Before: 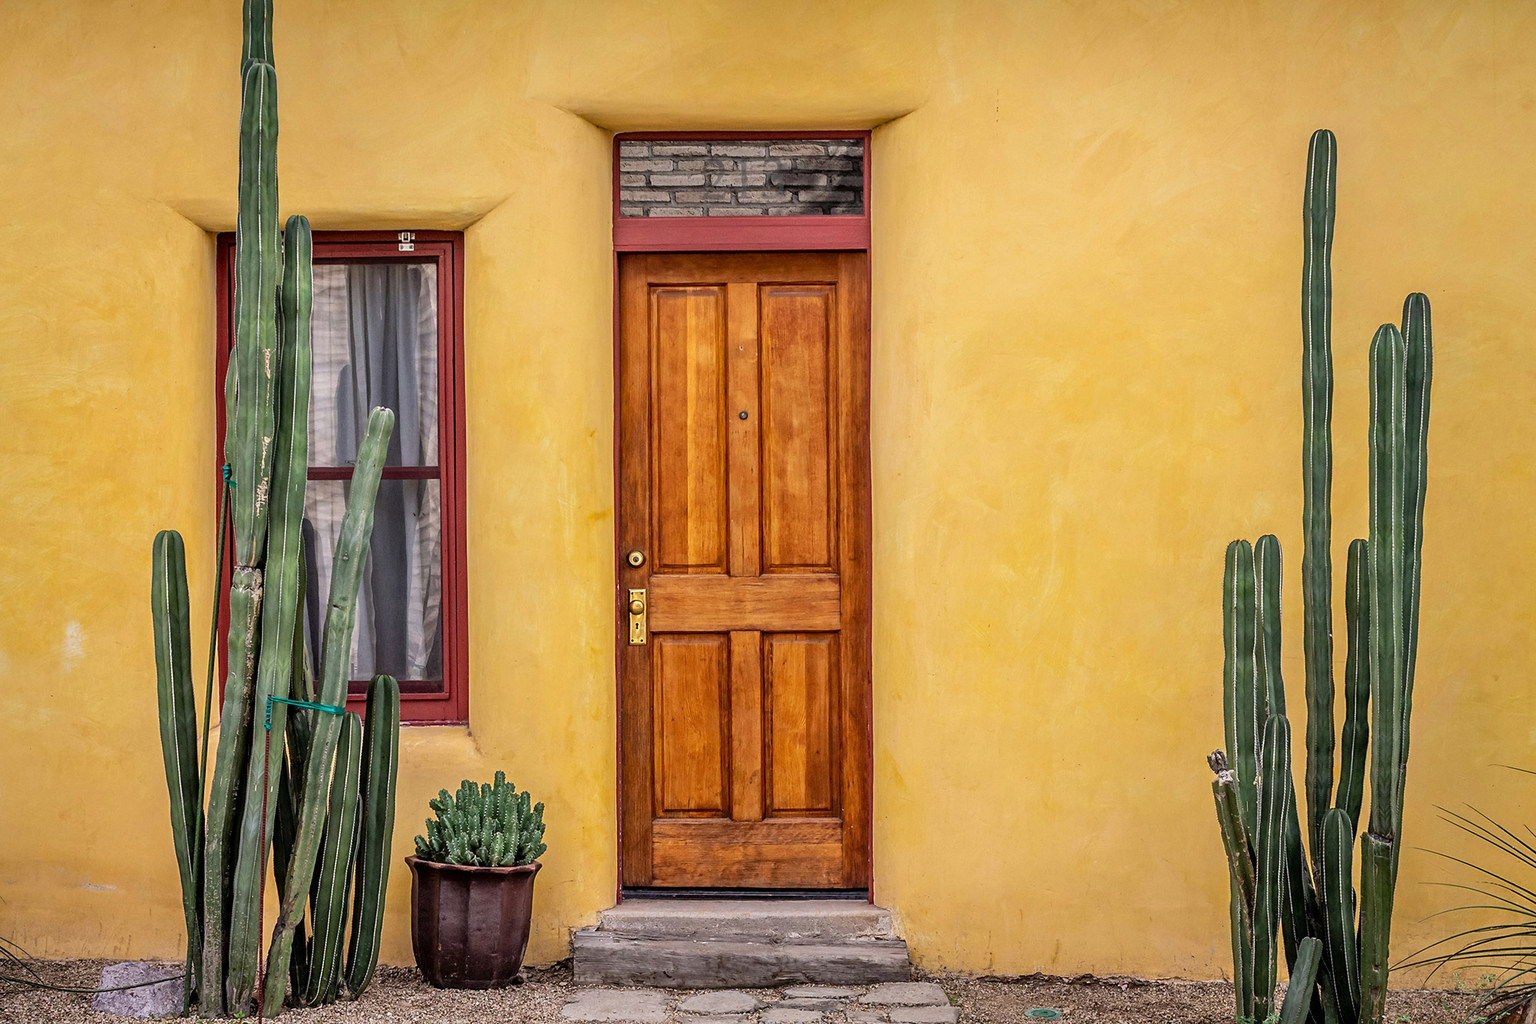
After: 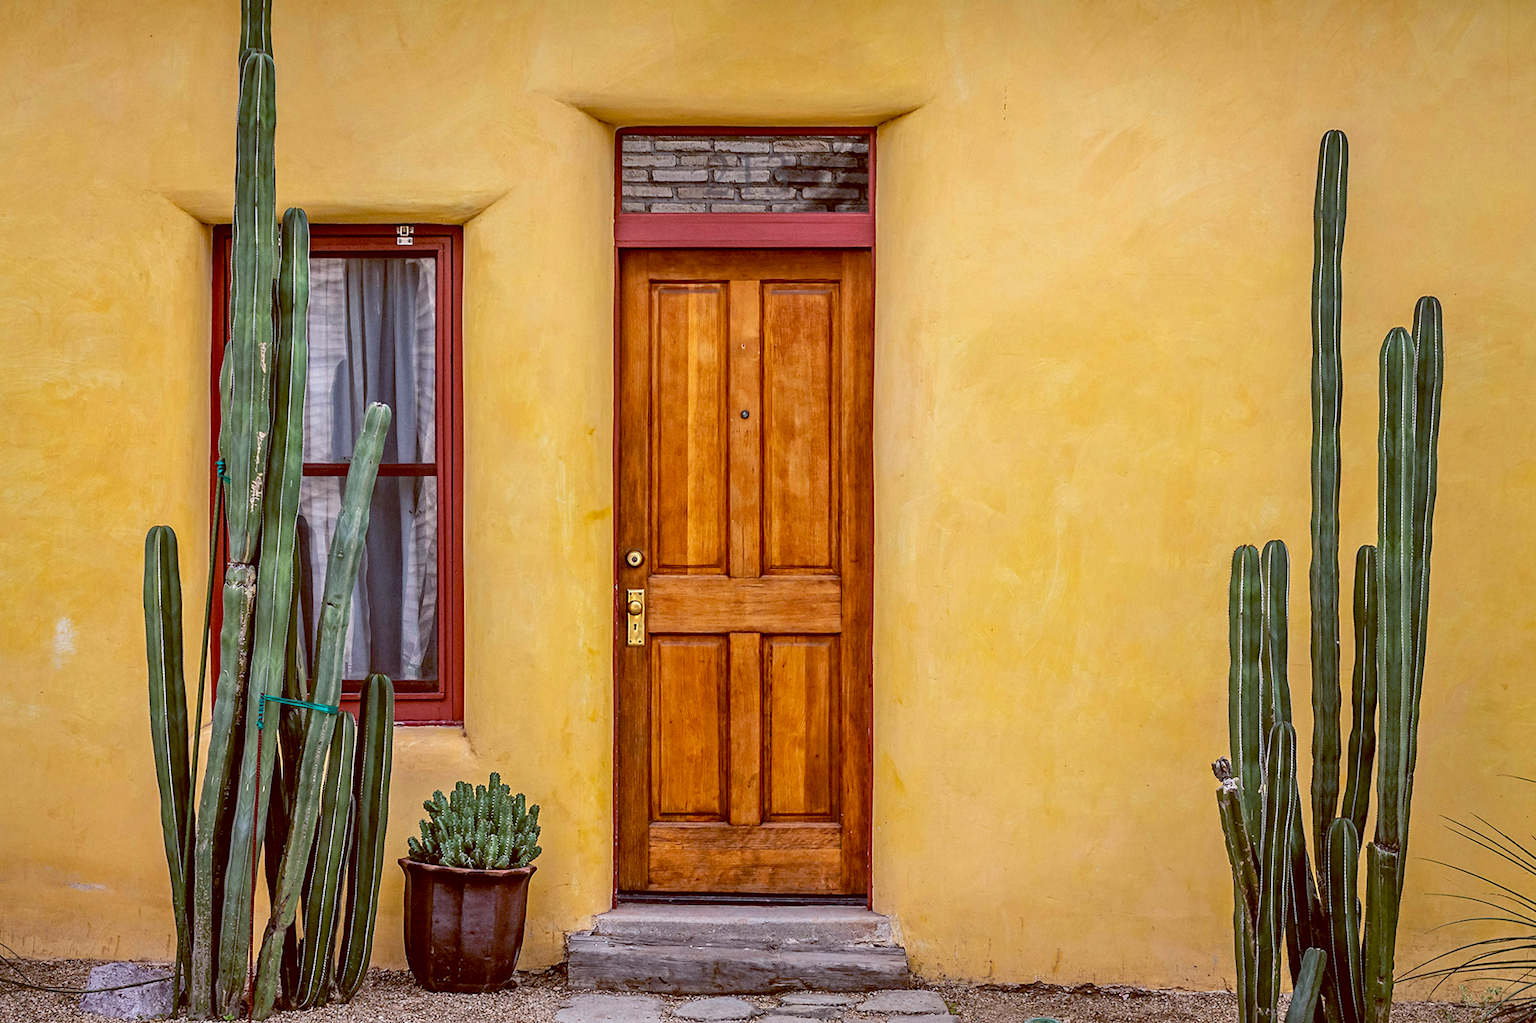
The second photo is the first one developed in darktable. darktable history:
crop and rotate: angle -0.5°
color balance: lift [1, 1.015, 1.004, 0.985], gamma [1, 0.958, 0.971, 1.042], gain [1, 0.956, 0.977, 1.044]
haze removal: compatibility mode true, adaptive false
